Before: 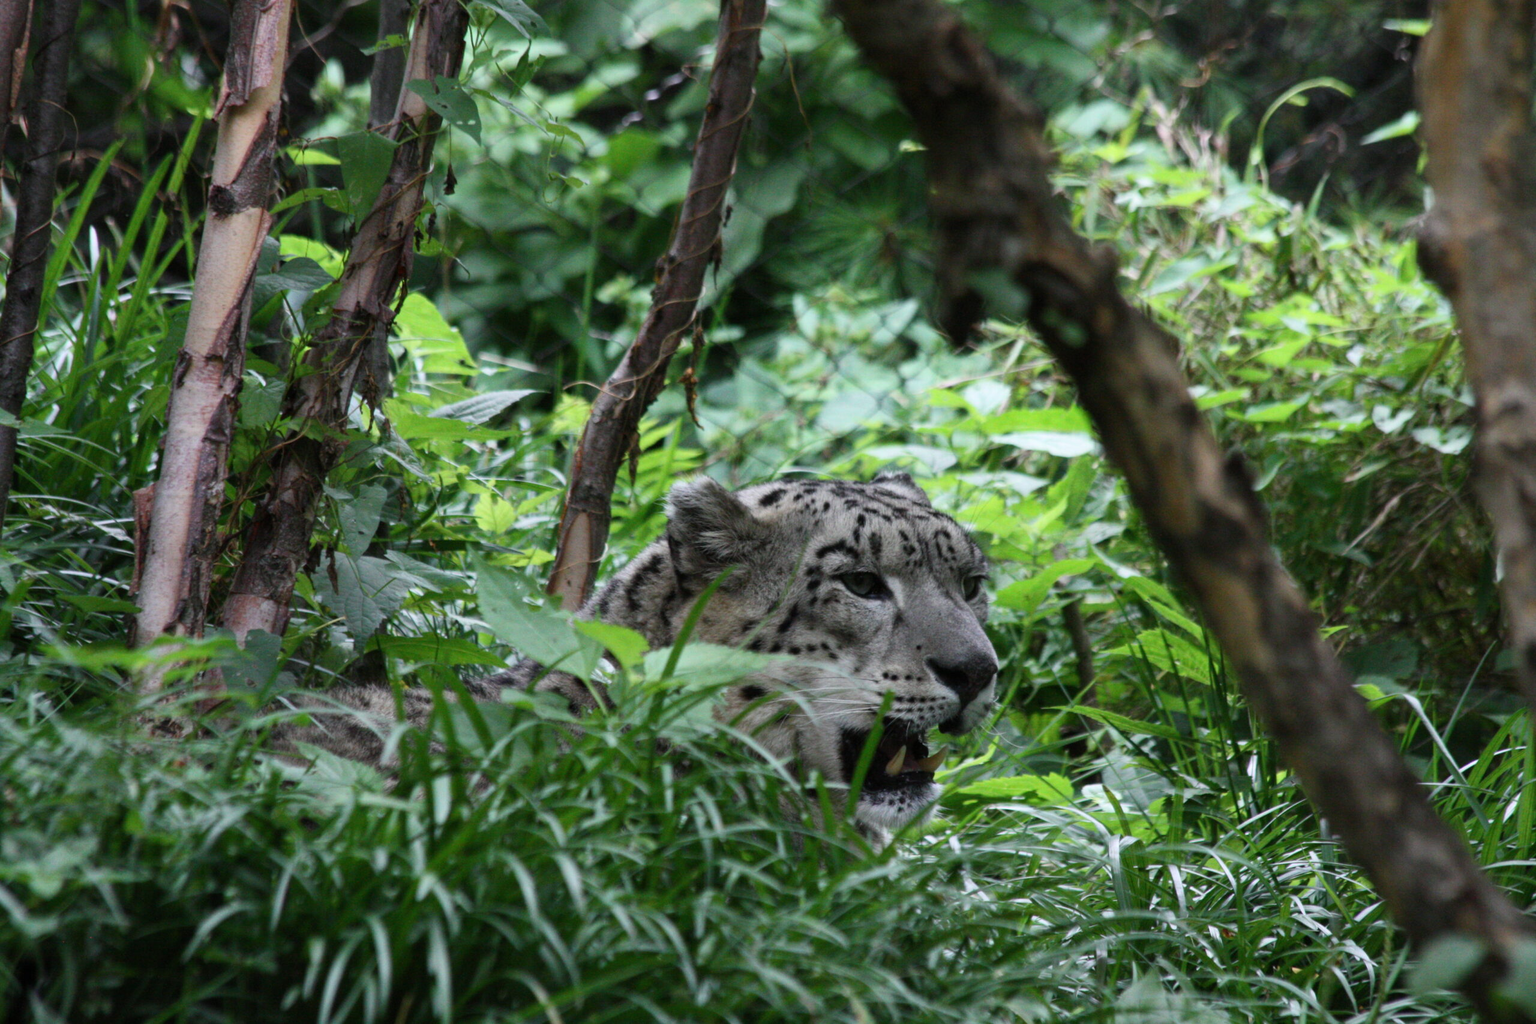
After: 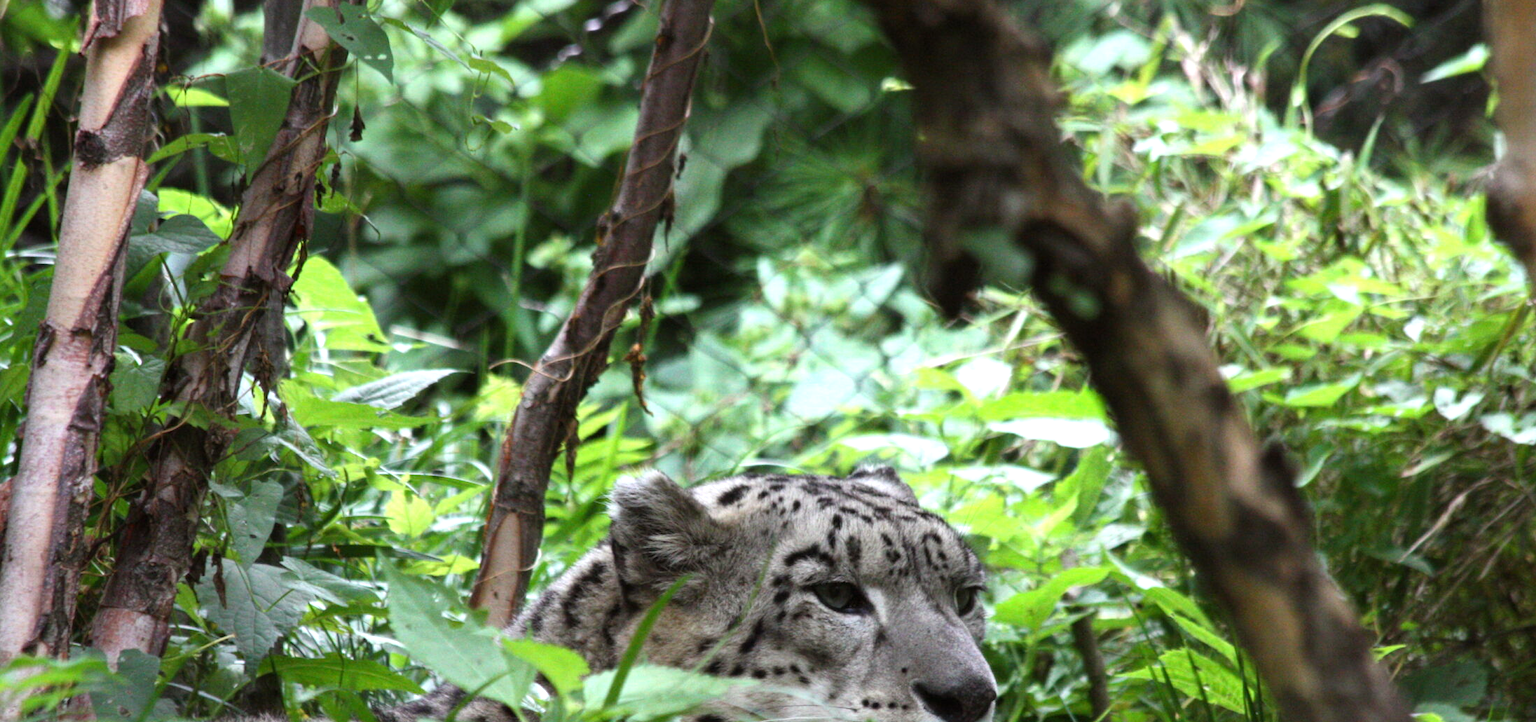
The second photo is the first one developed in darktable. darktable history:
exposure: black level correction 0, exposure 0.695 EV, compensate highlight preservation false
crop and rotate: left 9.414%, top 7.254%, right 4.928%, bottom 32.331%
color balance rgb: power › luminance -3.879%, power › chroma 0.555%, power › hue 39.55°, perceptual saturation grading › global saturation 0.738%, global vibrance 9.617%
